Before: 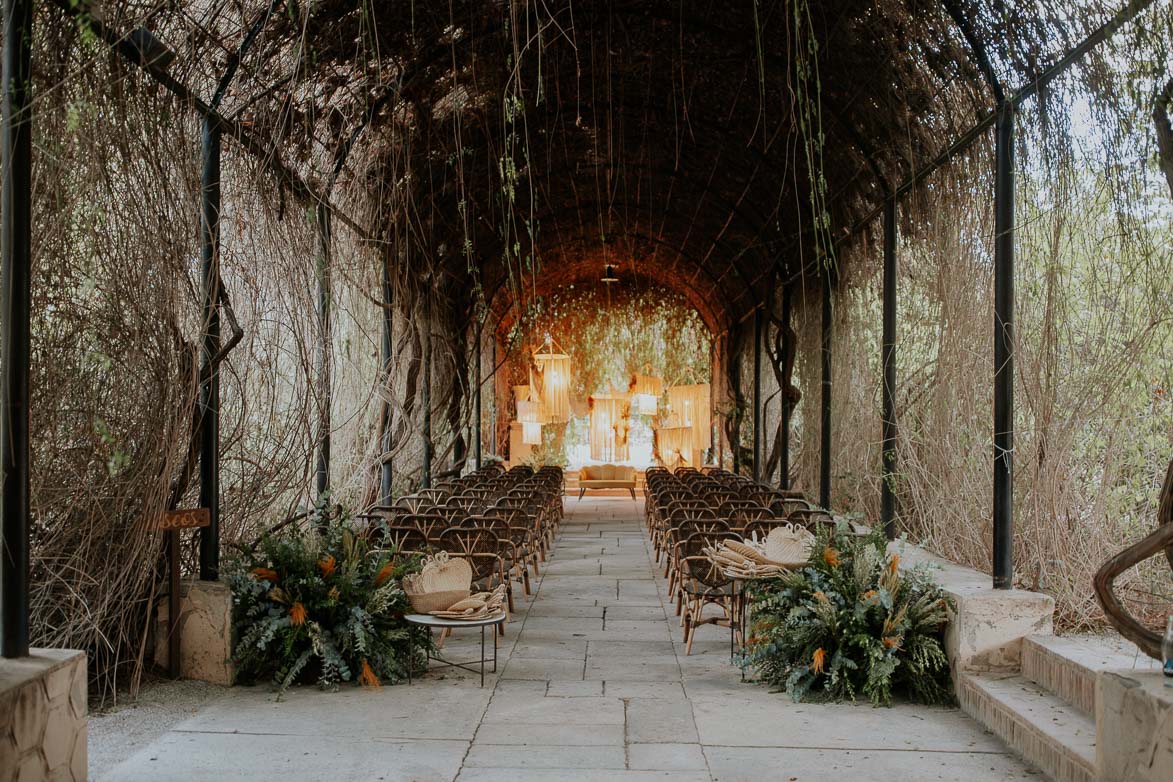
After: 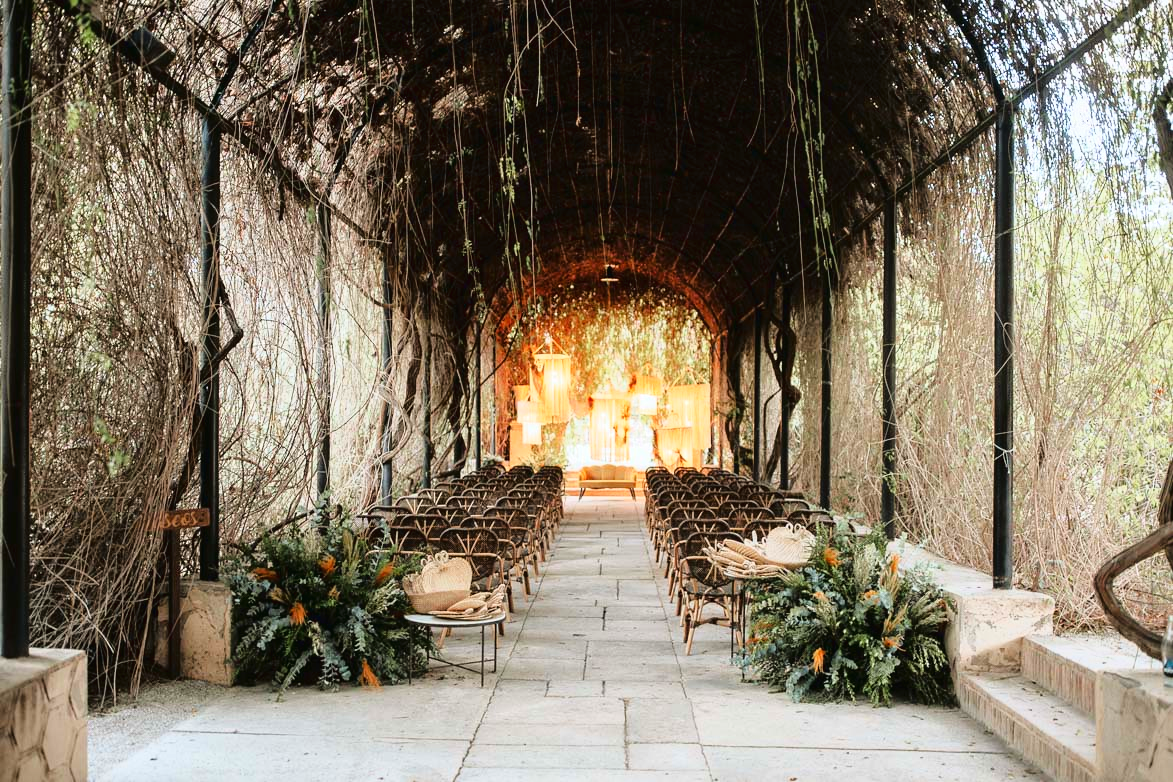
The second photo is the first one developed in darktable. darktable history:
tone curve: curves: ch0 [(0, 0.013) (0.129, 0.1) (0.327, 0.382) (0.489, 0.573) (0.66, 0.748) (0.858, 0.926) (1, 0.977)]; ch1 [(0, 0) (0.353, 0.344) (0.45, 0.46) (0.498, 0.498) (0.521, 0.512) (0.563, 0.559) (0.592, 0.578) (0.647, 0.657) (1, 1)]; ch2 [(0, 0) (0.333, 0.346) (0.375, 0.375) (0.424, 0.43) (0.476, 0.492) (0.502, 0.502) (0.524, 0.531) (0.579, 0.61) (0.612, 0.644) (0.66, 0.715) (1, 1)], color space Lab, linked channels, preserve colors none
exposure: black level correction 0, exposure 0.691 EV, compensate exposure bias true, compensate highlight preservation false
